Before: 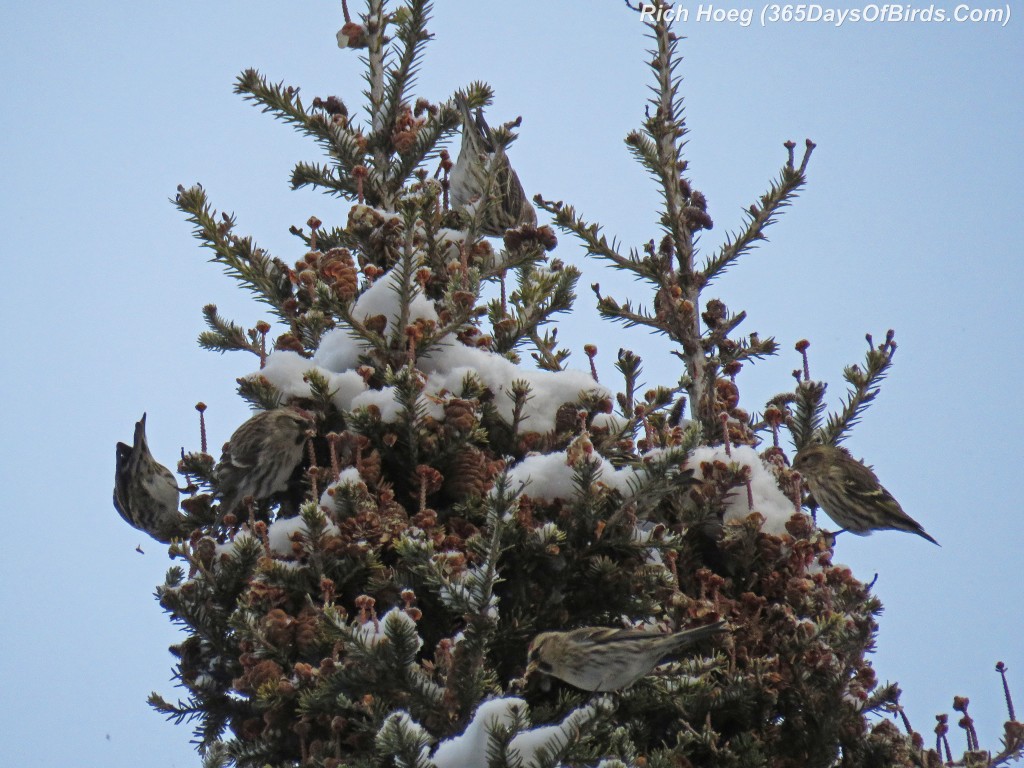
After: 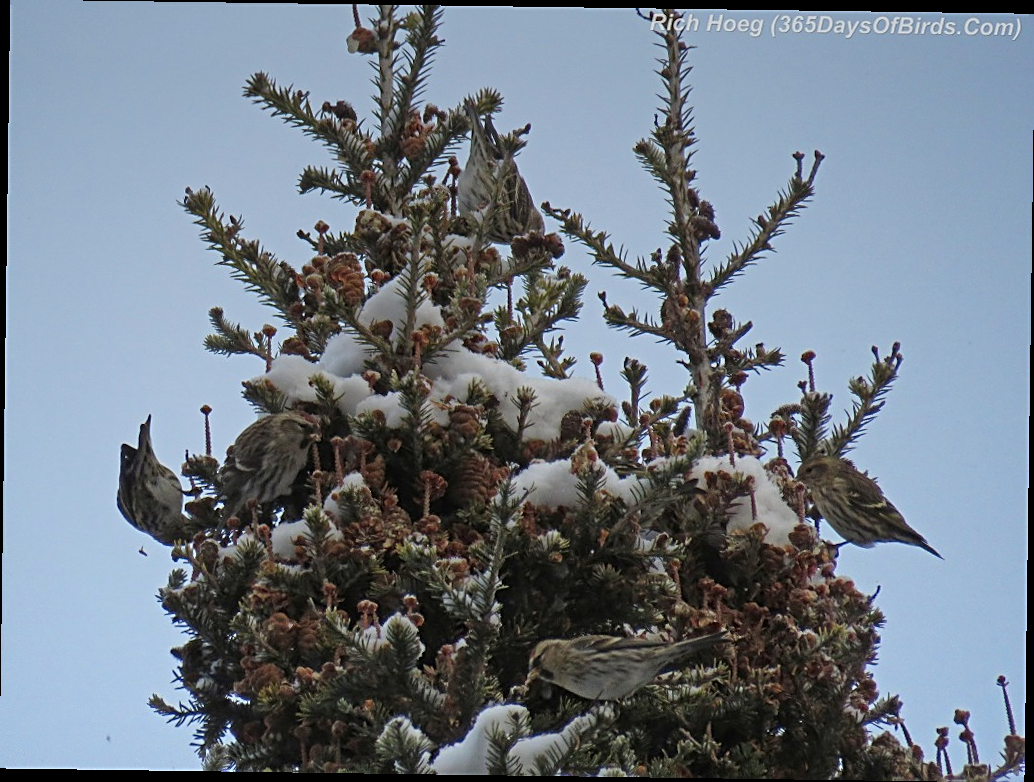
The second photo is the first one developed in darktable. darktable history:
graduated density: on, module defaults
sharpen: on, module defaults
rotate and perspective: rotation 0.8°, automatic cropping off
